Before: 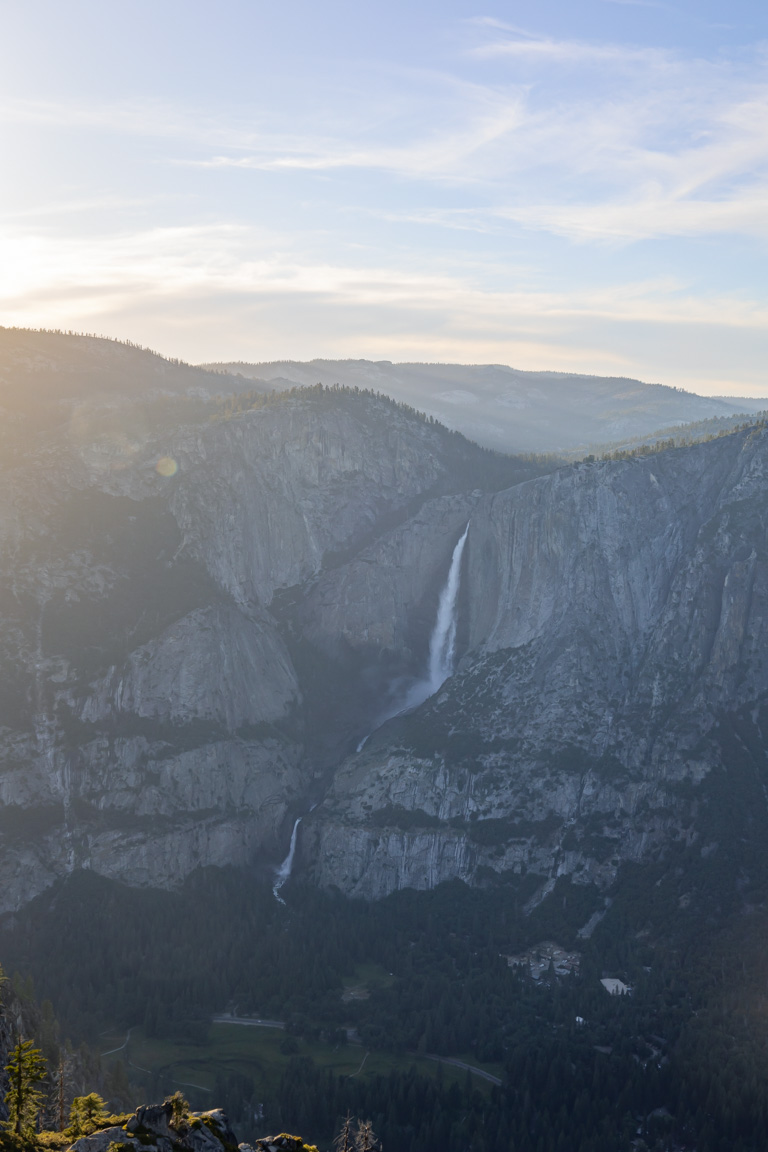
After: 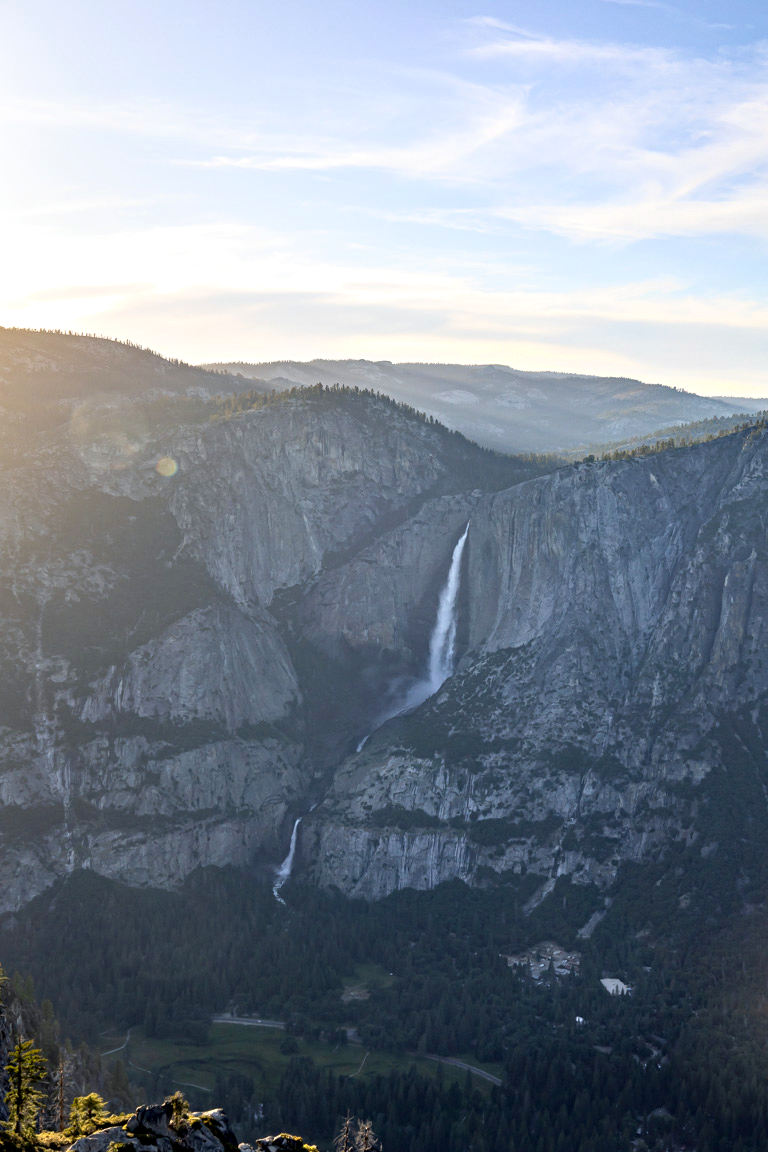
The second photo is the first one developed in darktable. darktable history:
exposure: exposure 0.128 EV, compensate highlight preservation false
shadows and highlights: shadows 1.12, highlights 41.31
haze removal: compatibility mode true, adaptive false
contrast equalizer: y [[0.6 ×6], [0.55 ×6], [0 ×6], [0 ×6], [0 ×6]]
